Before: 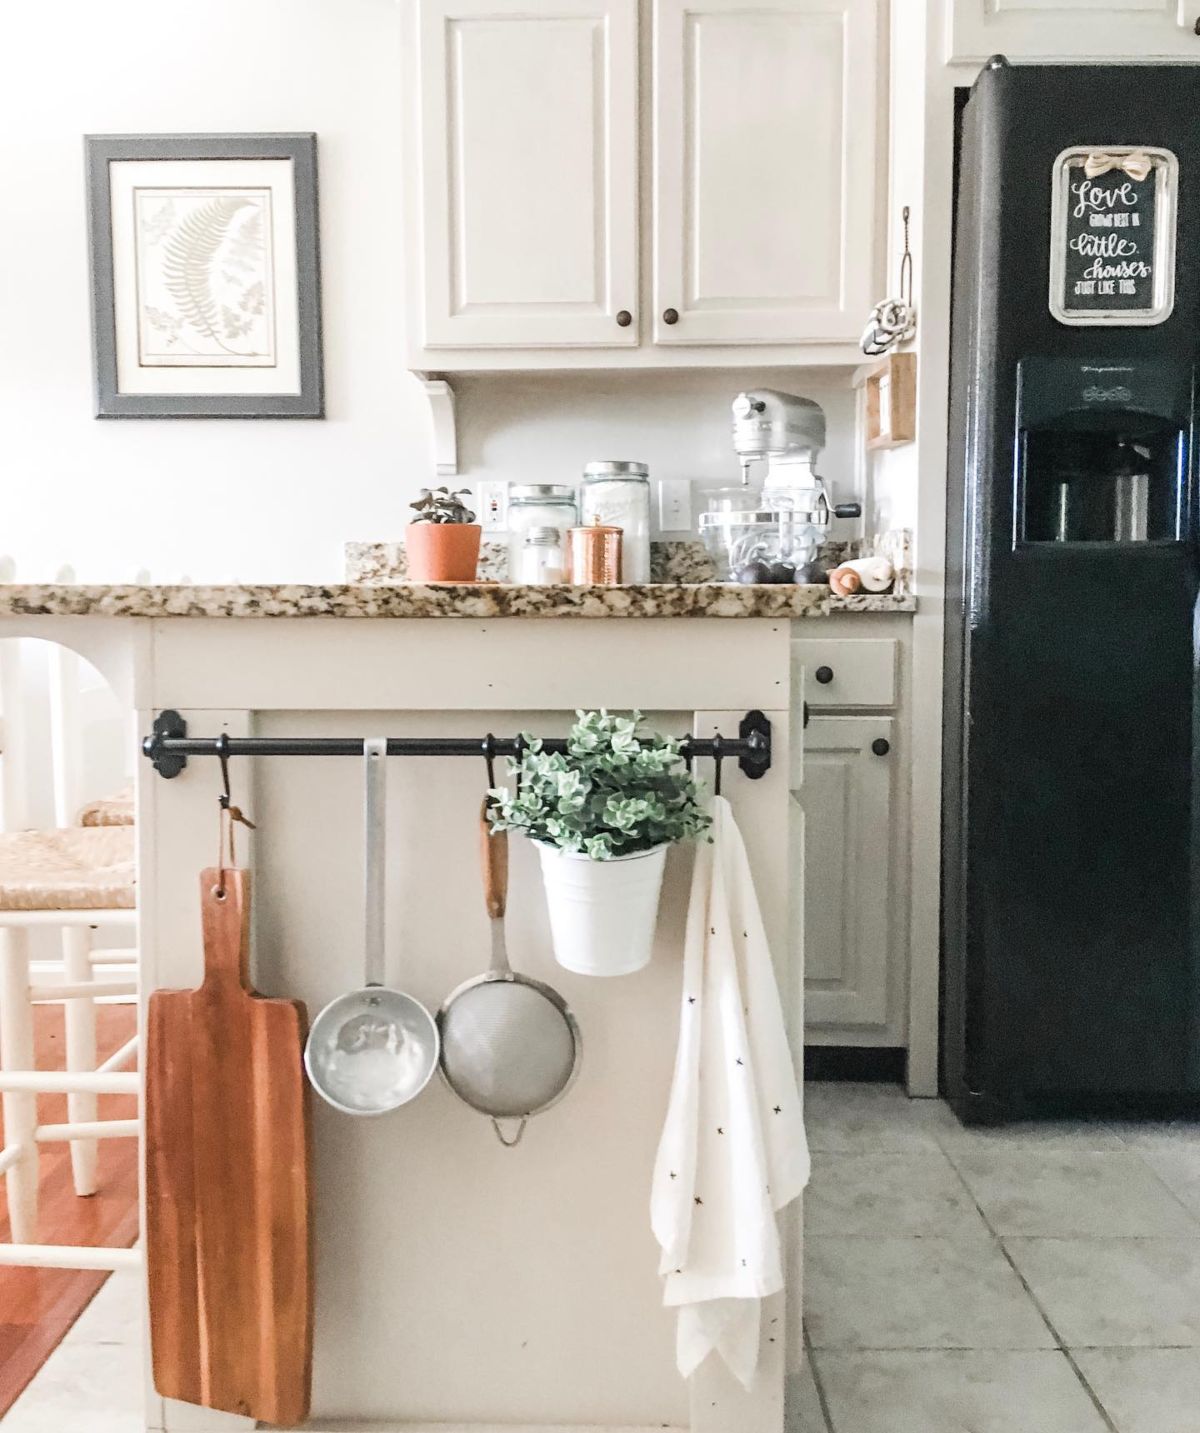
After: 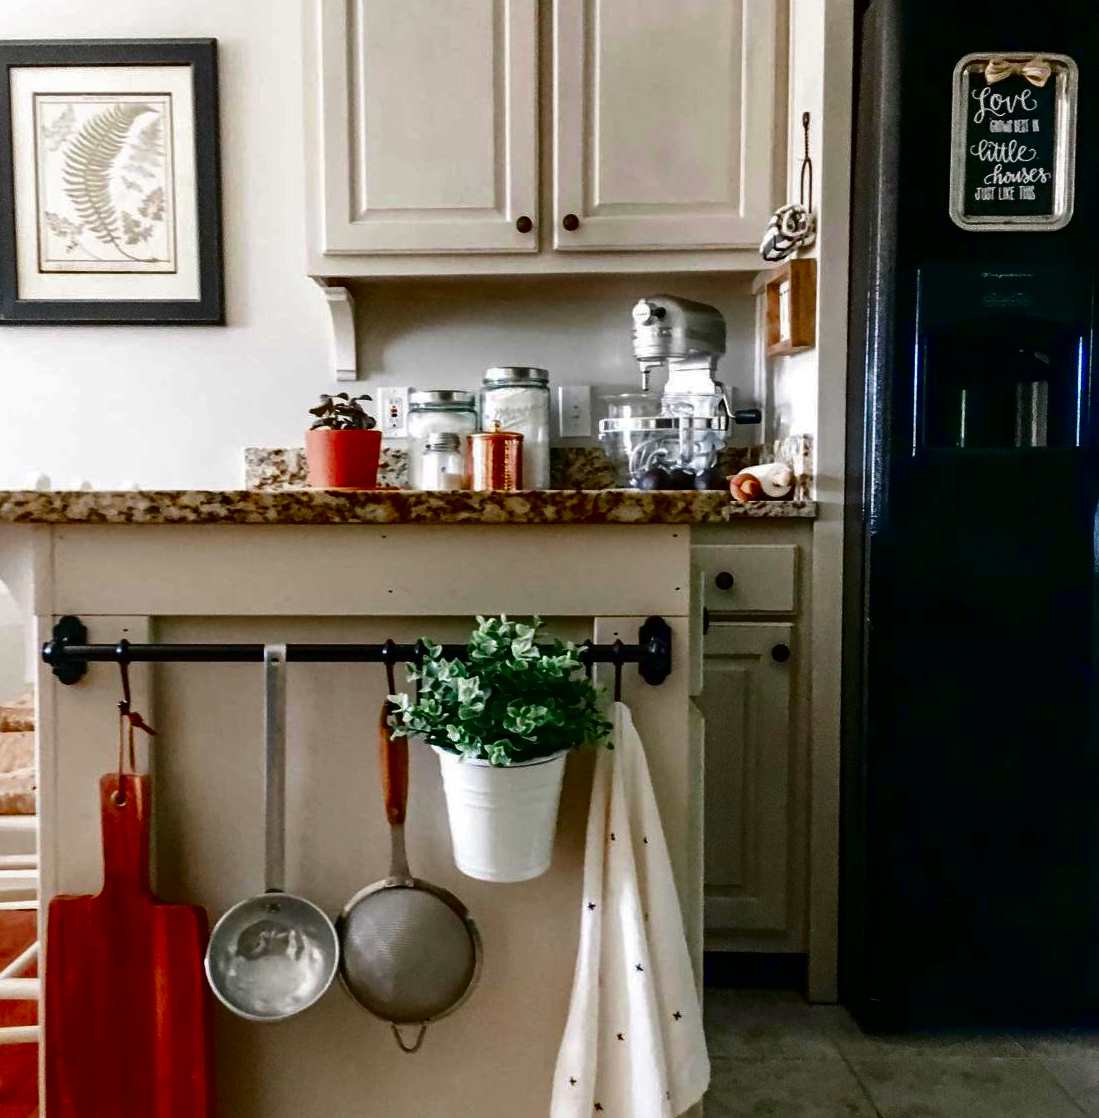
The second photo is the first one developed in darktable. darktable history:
contrast brightness saturation: brightness -0.983, saturation 0.997
crop: left 8.346%, top 6.583%, bottom 15.373%
